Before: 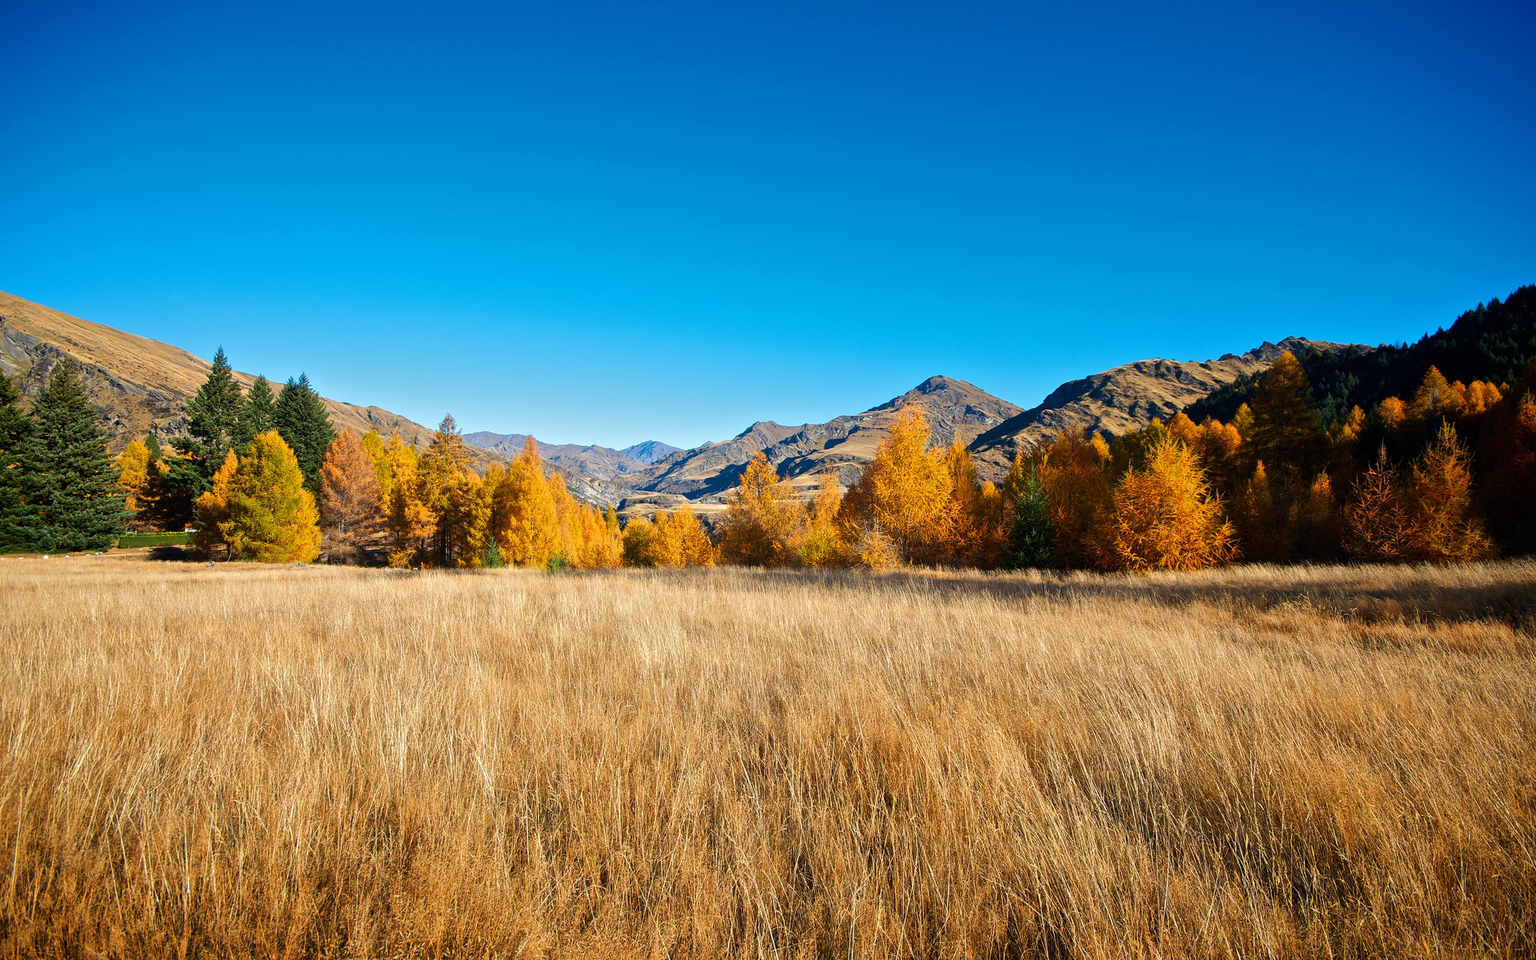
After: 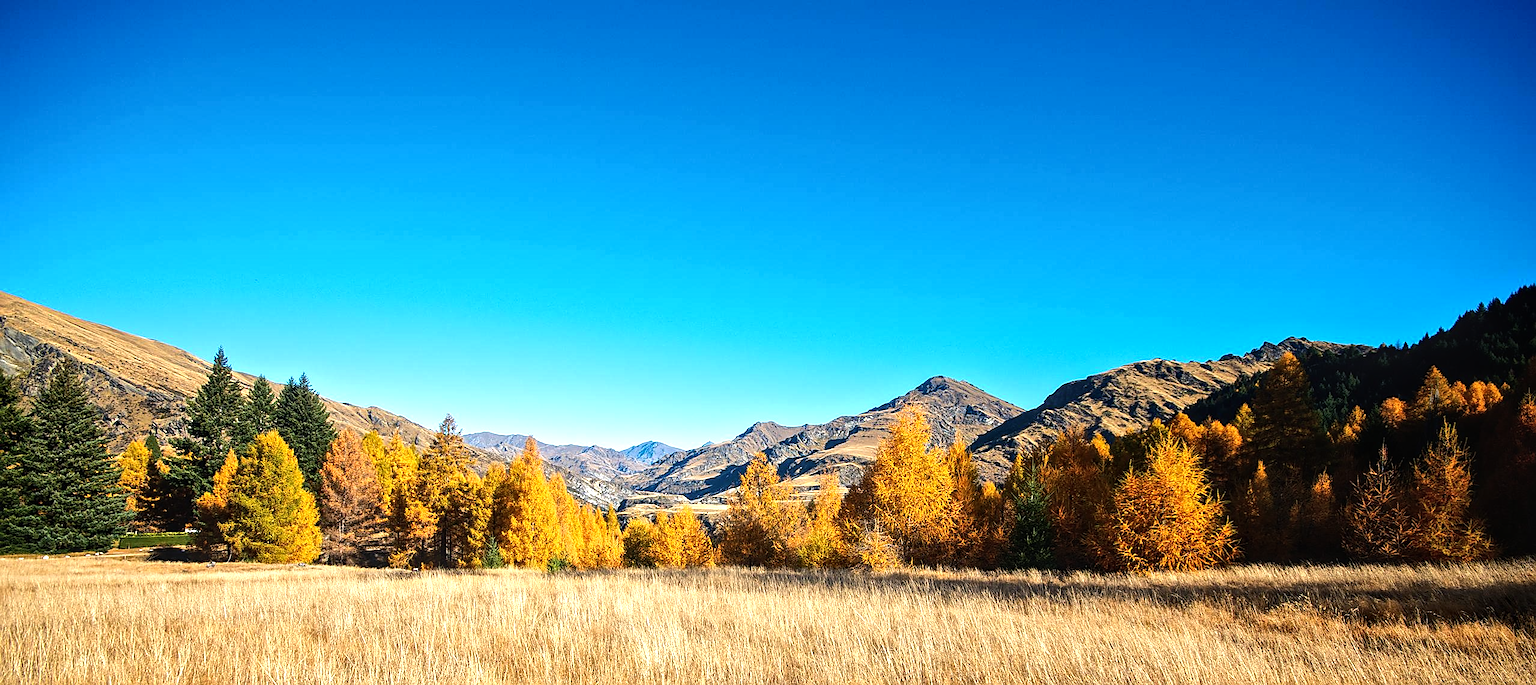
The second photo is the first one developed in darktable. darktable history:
tone equalizer: -8 EV -0.75 EV, -7 EV -0.7 EV, -6 EV -0.6 EV, -5 EV -0.4 EV, -3 EV 0.4 EV, -2 EV 0.6 EV, -1 EV 0.7 EV, +0 EV 0.75 EV, edges refinement/feathering 500, mask exposure compensation -1.57 EV, preserve details no
crop: bottom 28.576%
sharpen: on, module defaults
local contrast: on, module defaults
